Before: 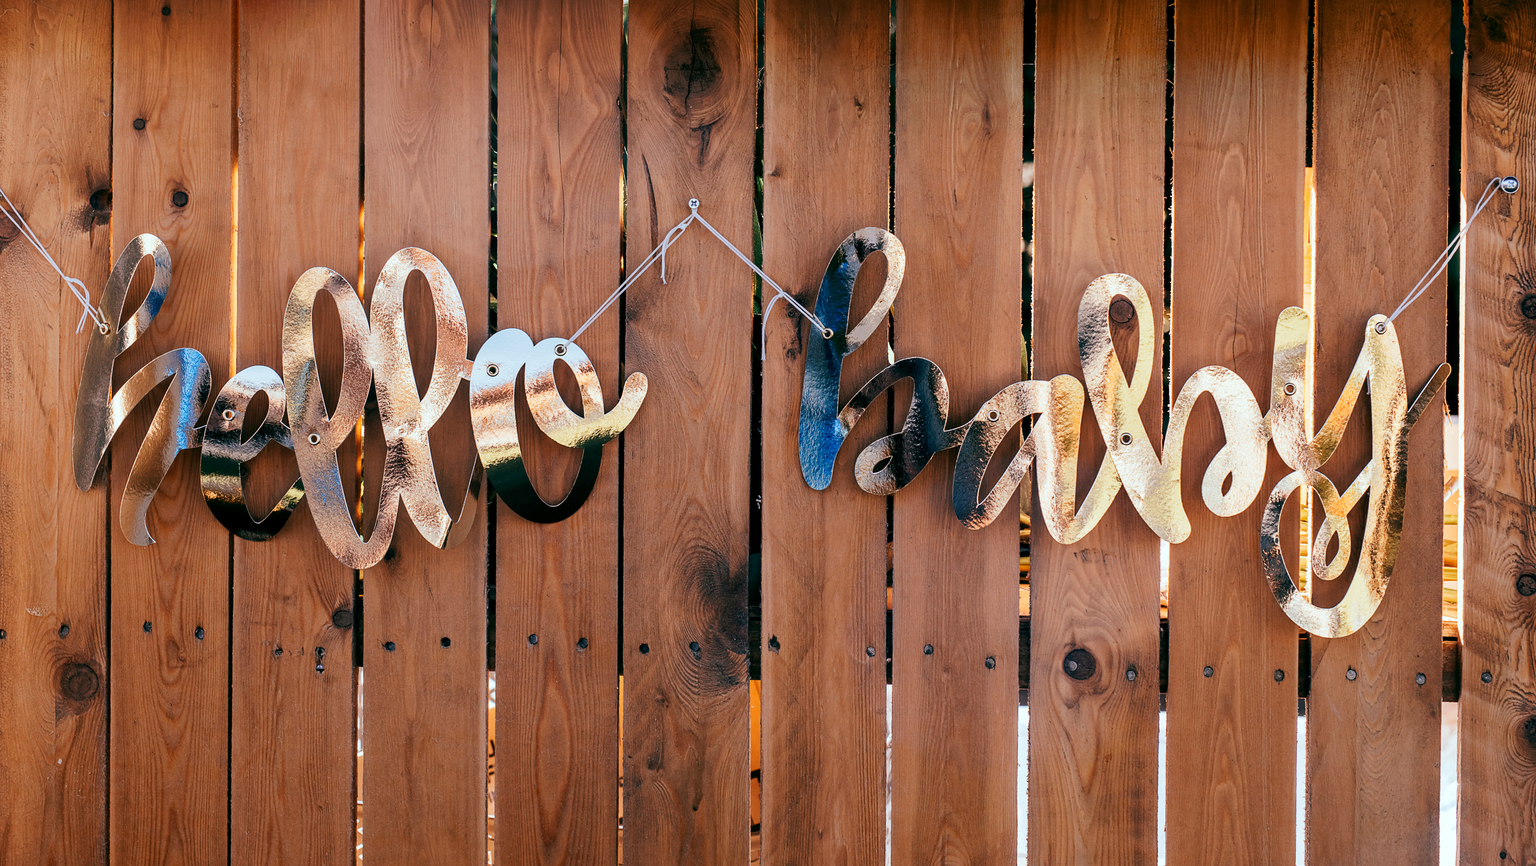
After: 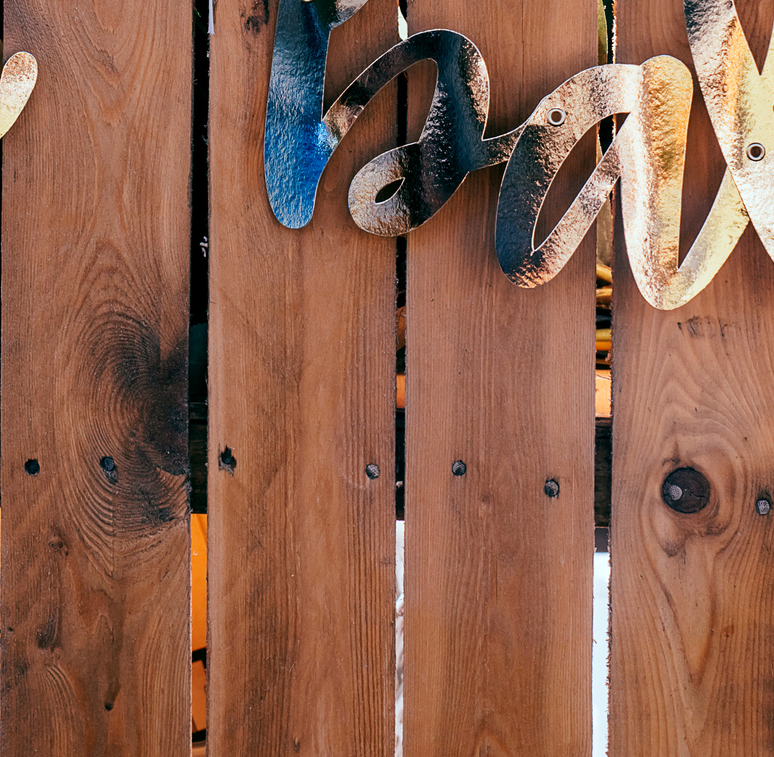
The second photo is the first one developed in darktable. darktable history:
color correction: highlights a* 0.006, highlights b* -0.803
crop: left 40.572%, top 39.033%, right 25.848%, bottom 2.712%
